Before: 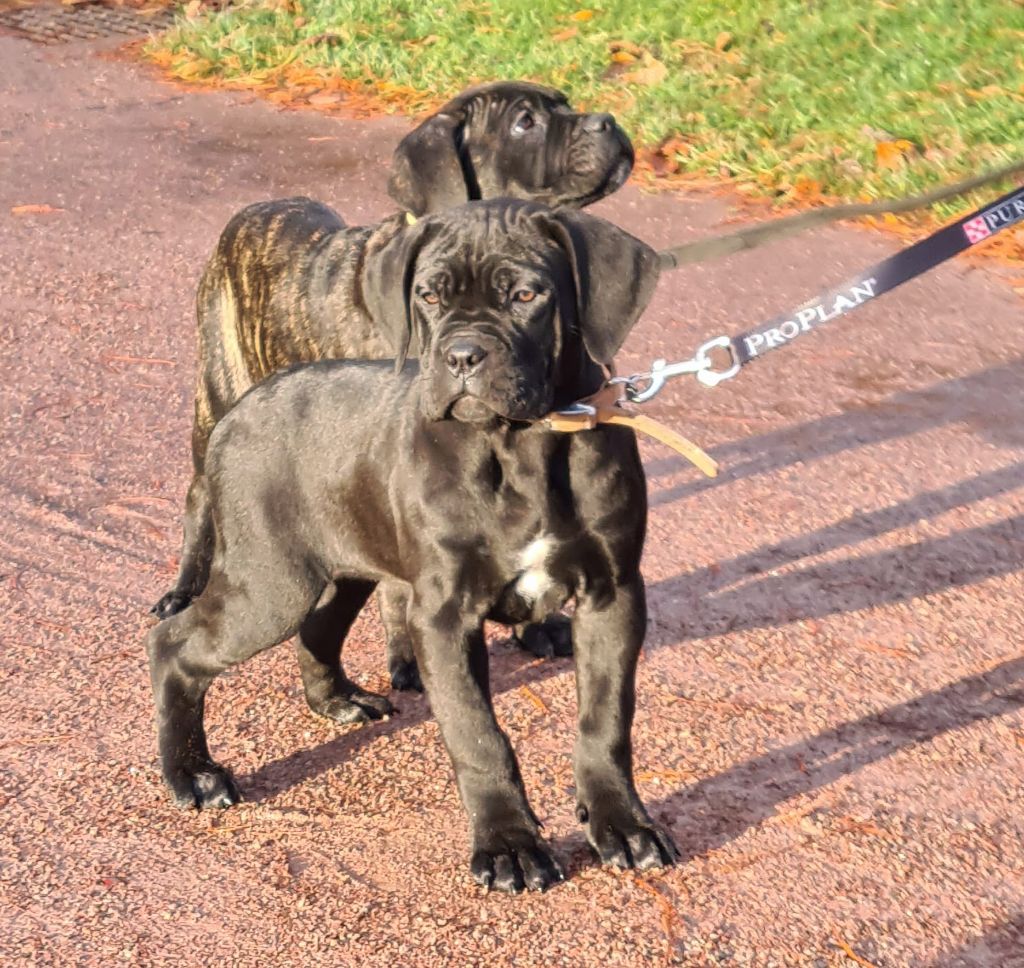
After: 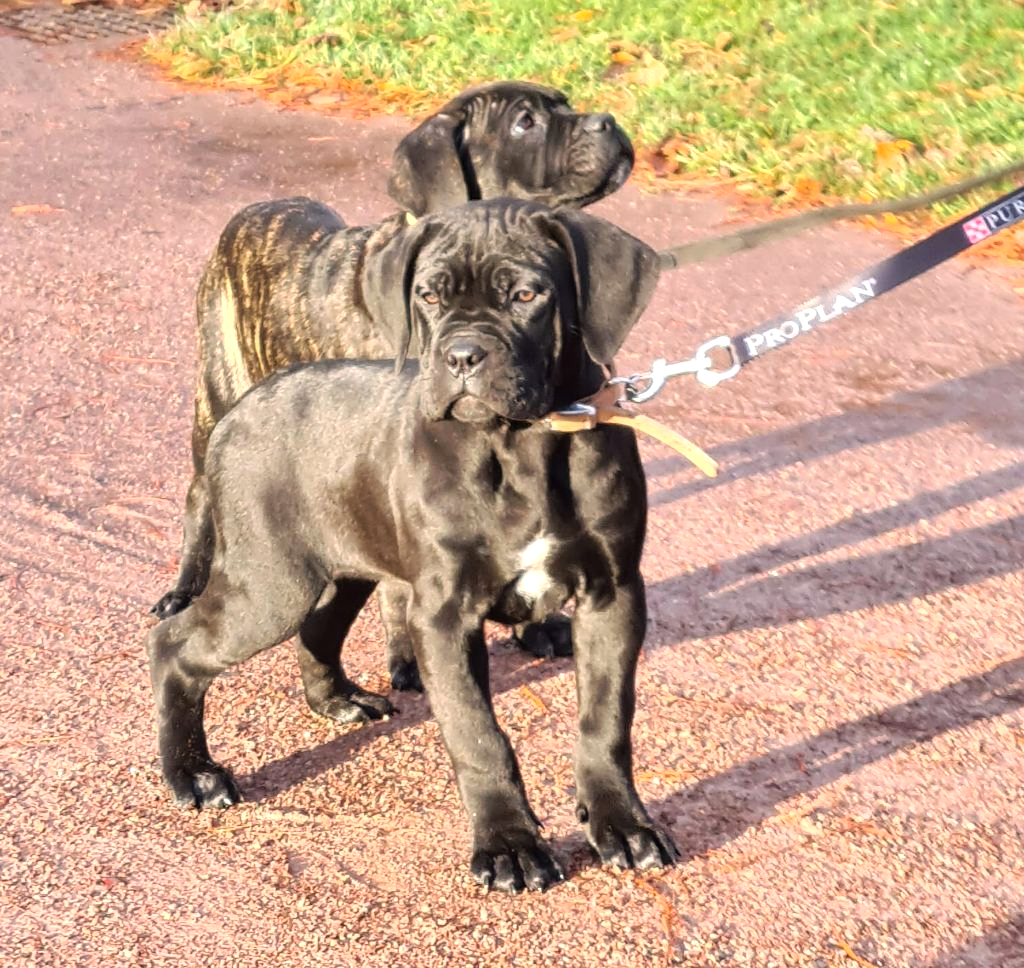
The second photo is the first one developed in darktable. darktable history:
tone equalizer: -8 EV -0.379 EV, -7 EV -0.399 EV, -6 EV -0.337 EV, -5 EV -0.213 EV, -3 EV 0.238 EV, -2 EV 0.338 EV, -1 EV 0.392 EV, +0 EV 0.391 EV
